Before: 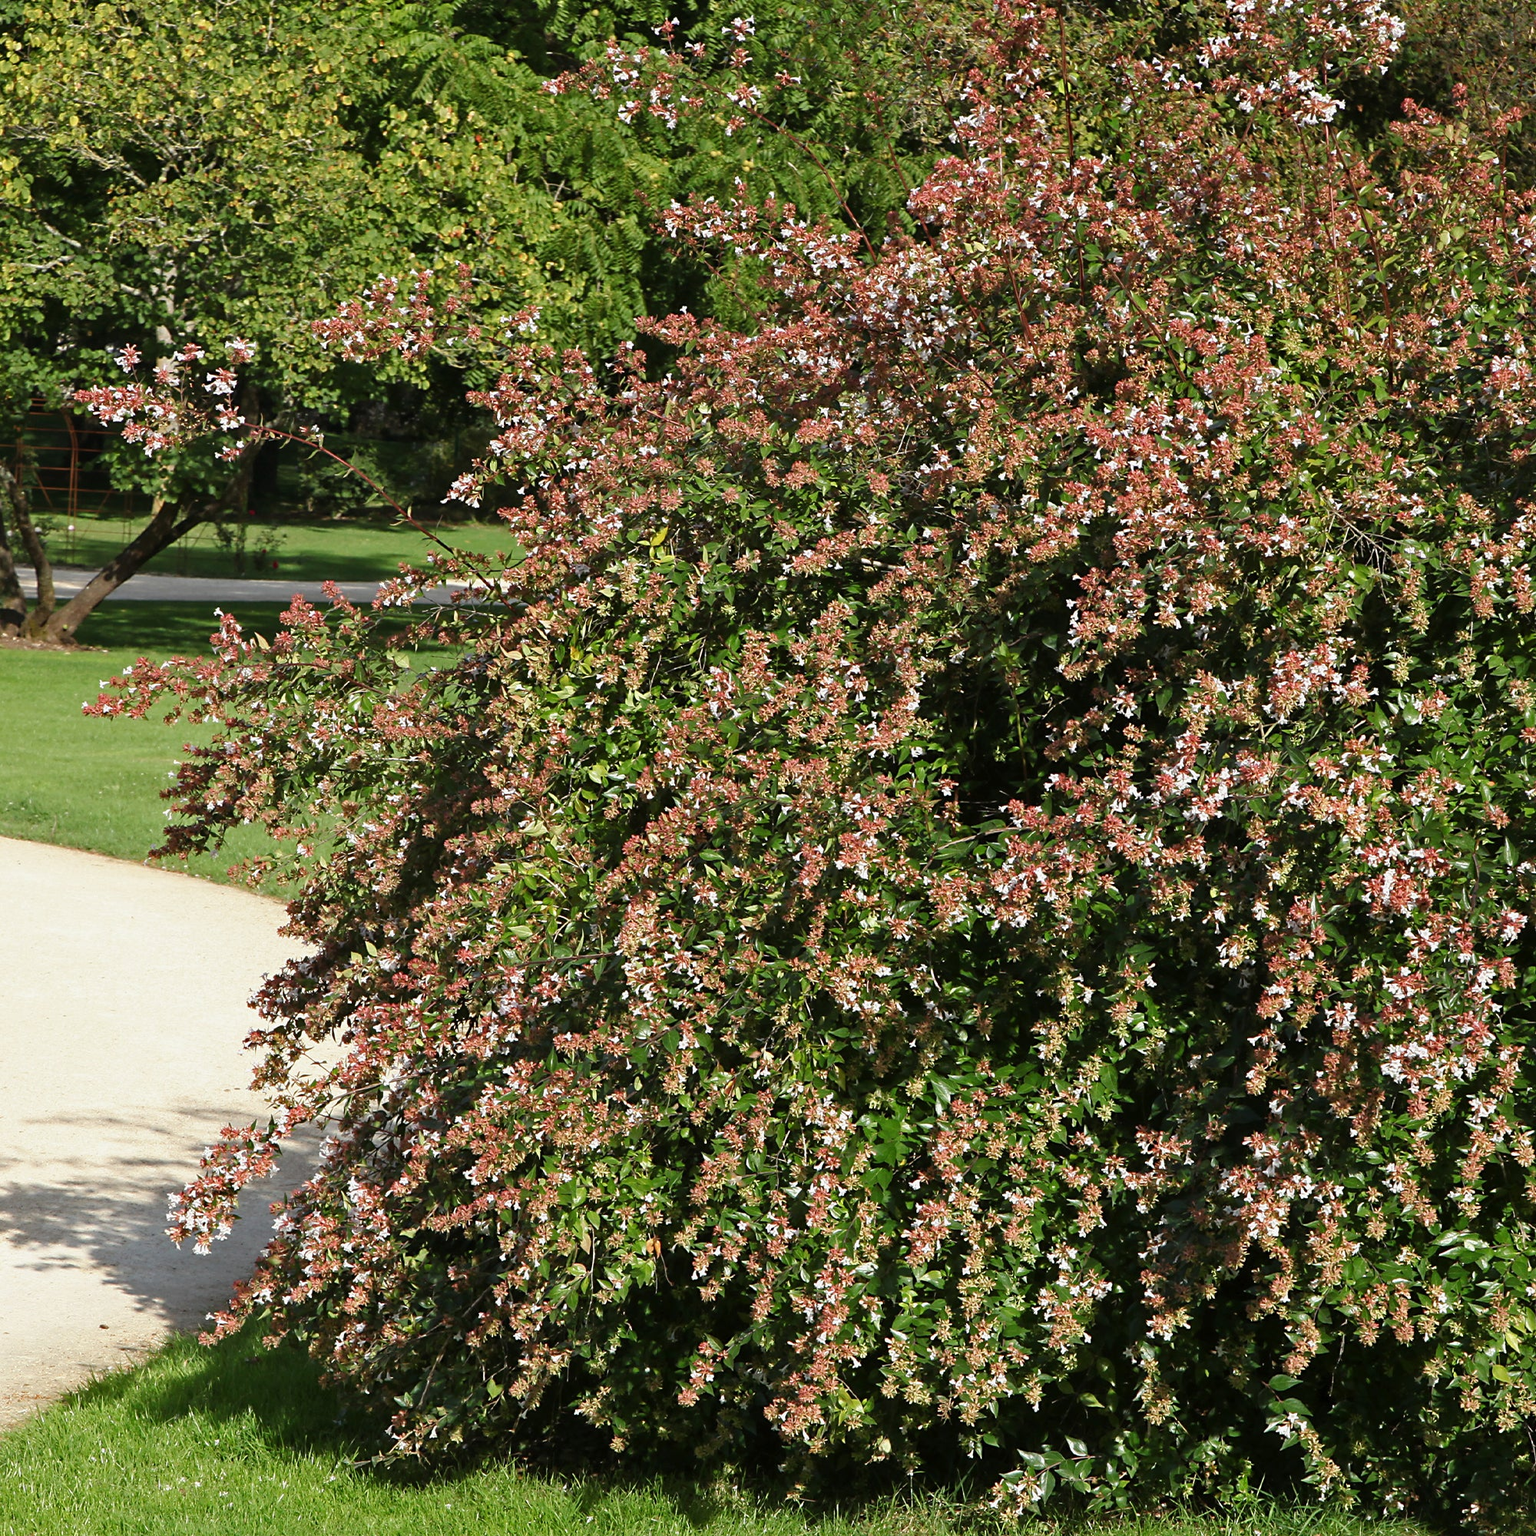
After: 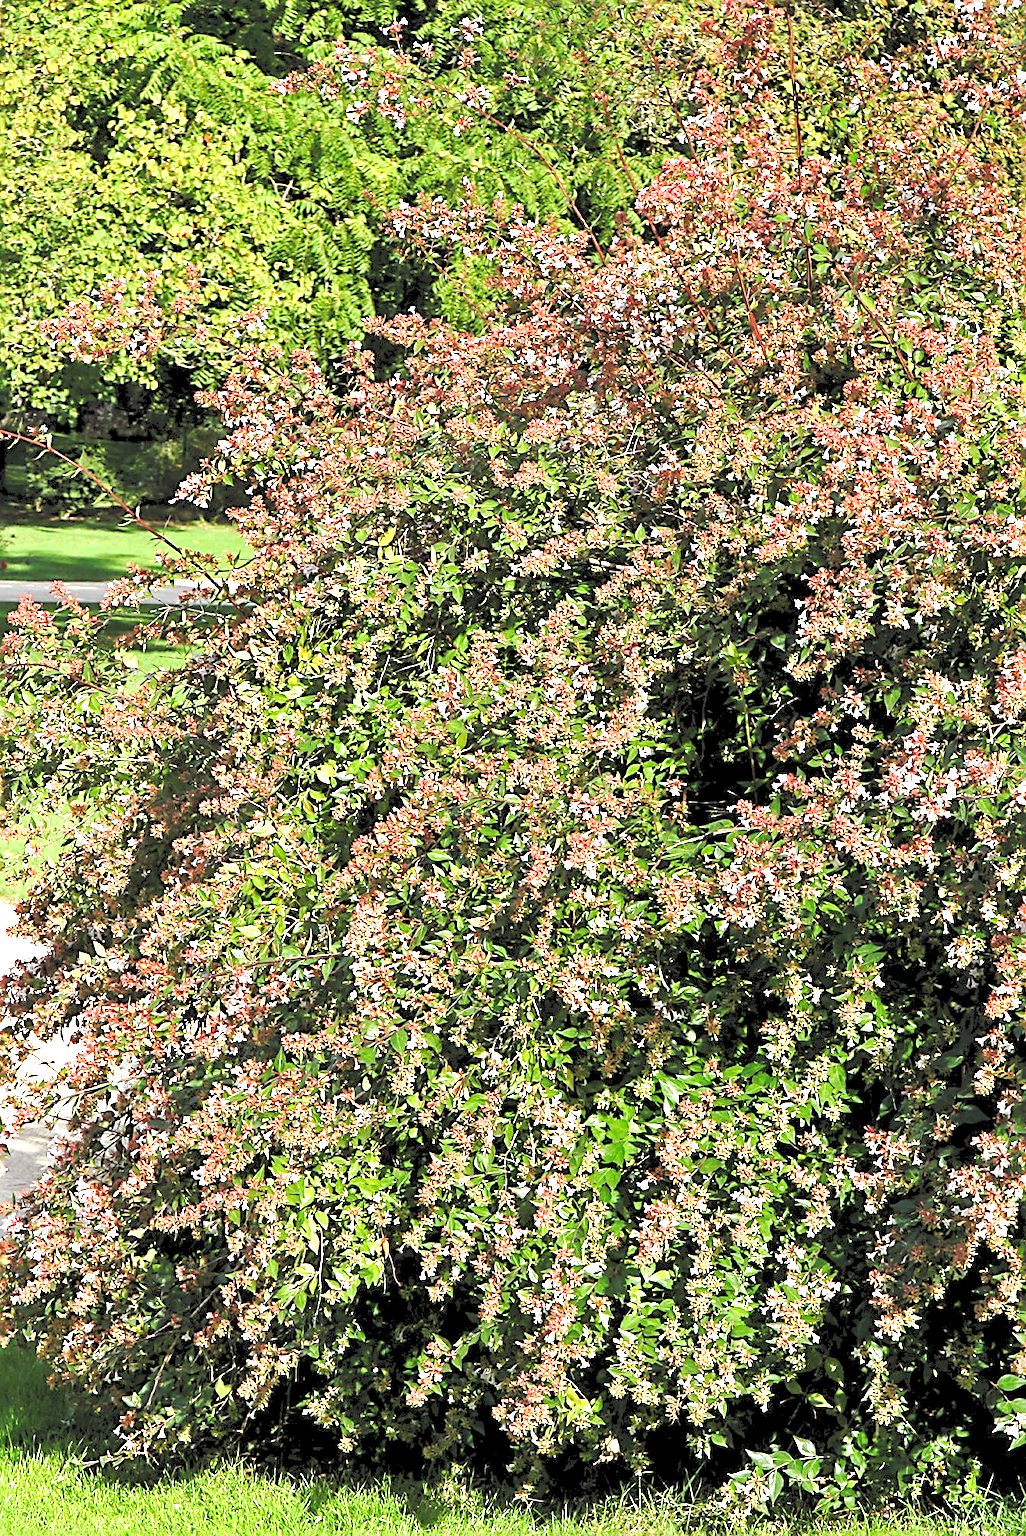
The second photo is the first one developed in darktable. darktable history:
crop and rotate: left 17.732%, right 15.423%
exposure: black level correction 0.001, exposure 1.719 EV, compensate exposure bias true, compensate highlight preservation false
tone curve: curves: ch0 [(0, 0) (0.003, 0.156) (0.011, 0.156) (0.025, 0.157) (0.044, 0.164) (0.069, 0.172) (0.1, 0.181) (0.136, 0.191) (0.177, 0.214) (0.224, 0.245) (0.277, 0.285) (0.335, 0.333) (0.399, 0.387) (0.468, 0.471) (0.543, 0.556) (0.623, 0.648) (0.709, 0.734) (0.801, 0.809) (0.898, 0.891) (1, 1)], preserve colors none
rgb levels: preserve colors sum RGB, levels [[0.038, 0.433, 0.934], [0, 0.5, 1], [0, 0.5, 1]]
sharpen: radius 2.543, amount 0.636
